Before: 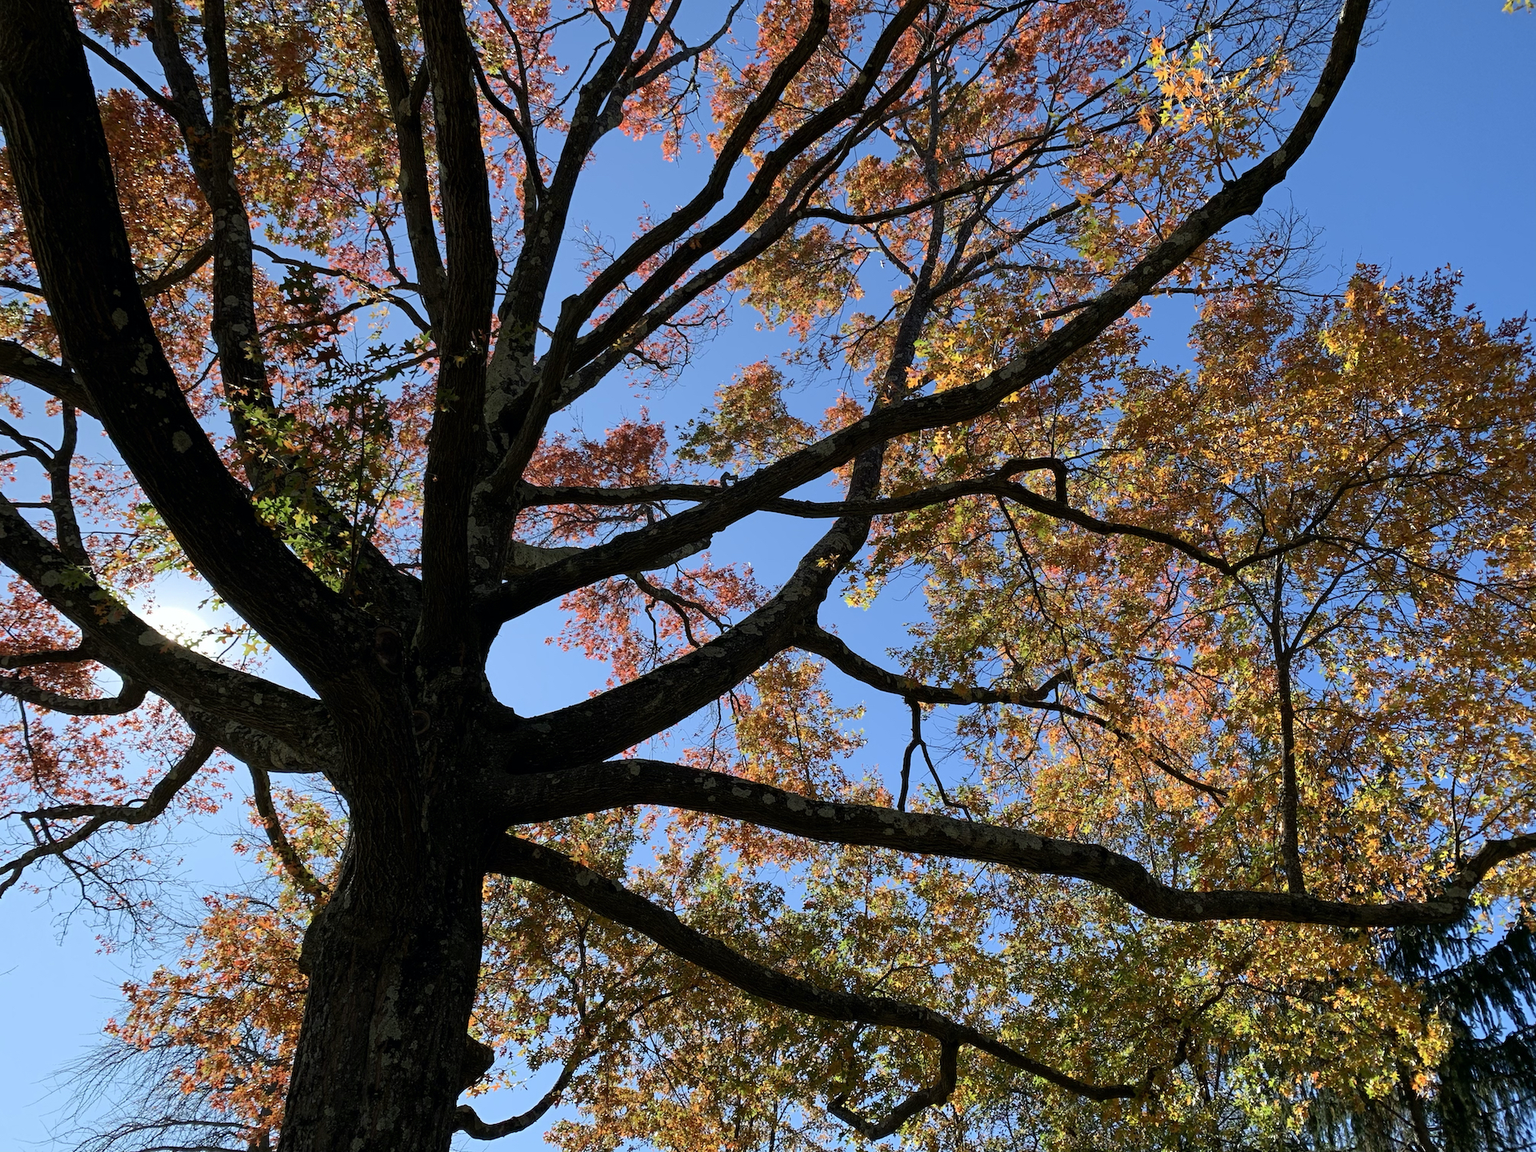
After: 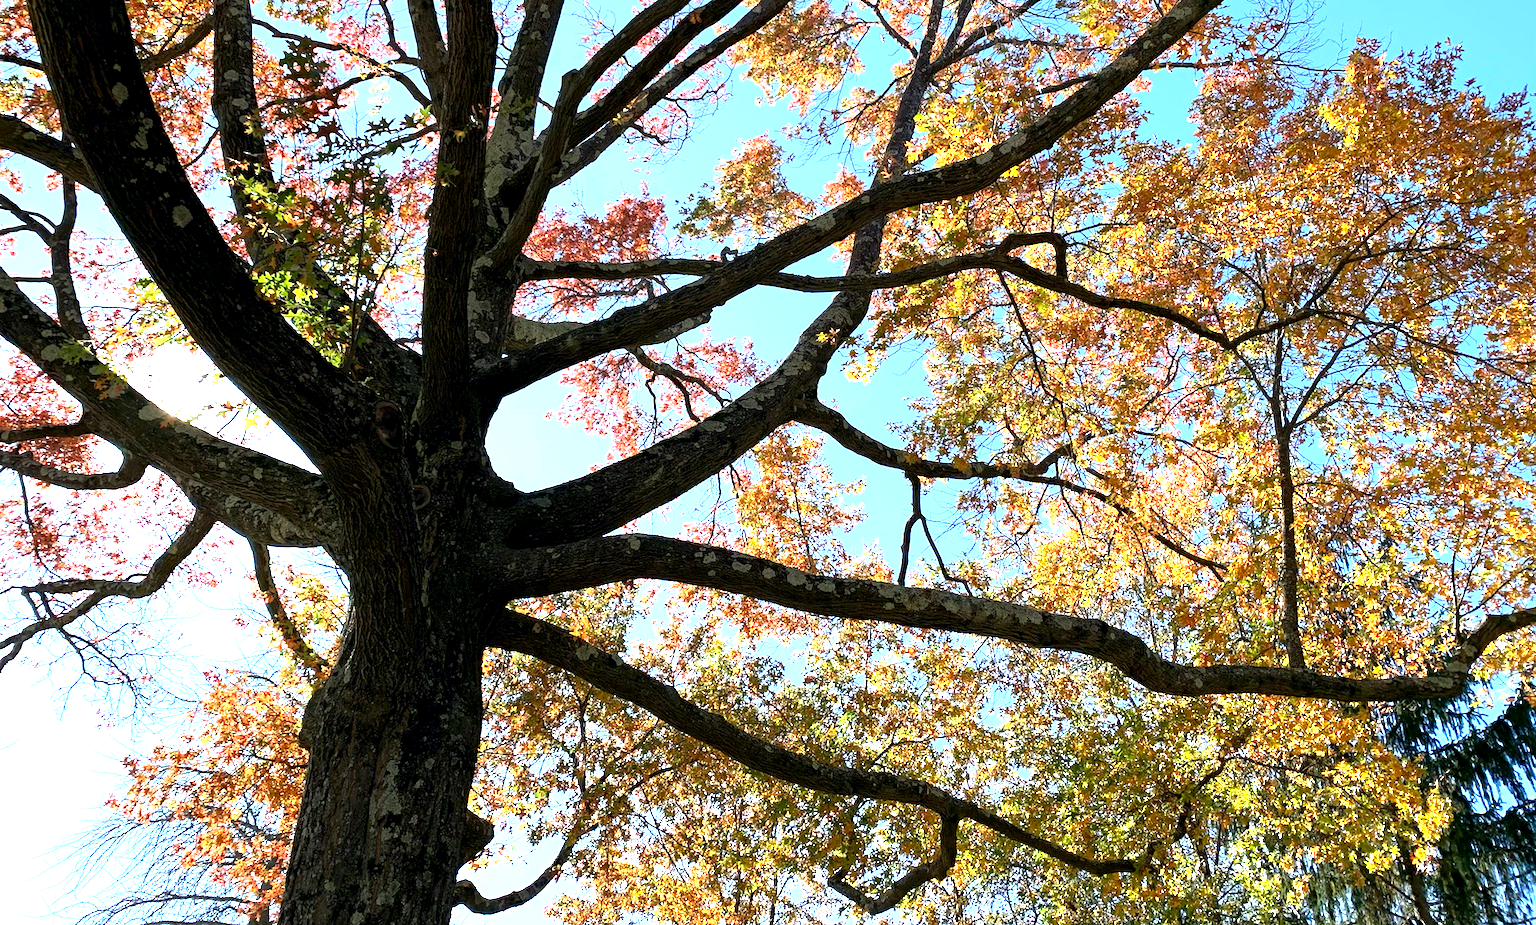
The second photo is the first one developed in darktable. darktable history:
crop and rotate: top 19.647%
exposure: black level correction 0.001, exposure 1.729 EV, compensate exposure bias true, compensate highlight preservation false
